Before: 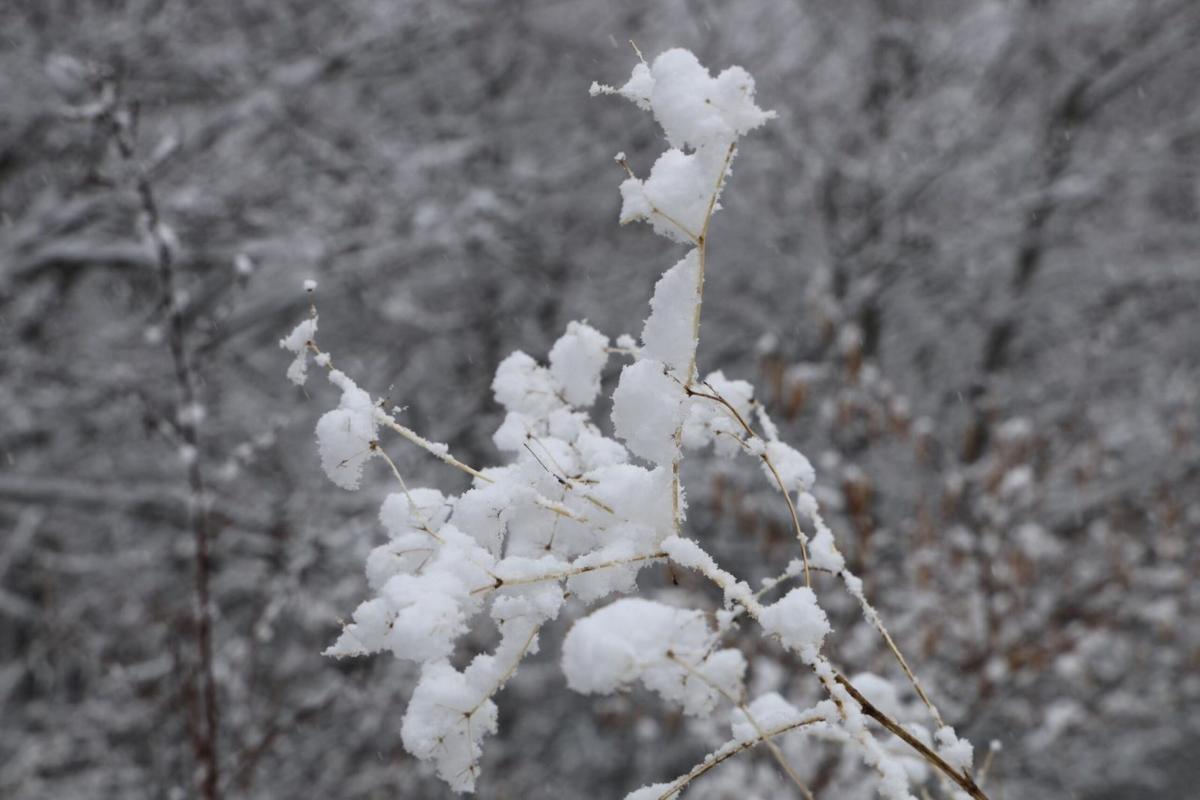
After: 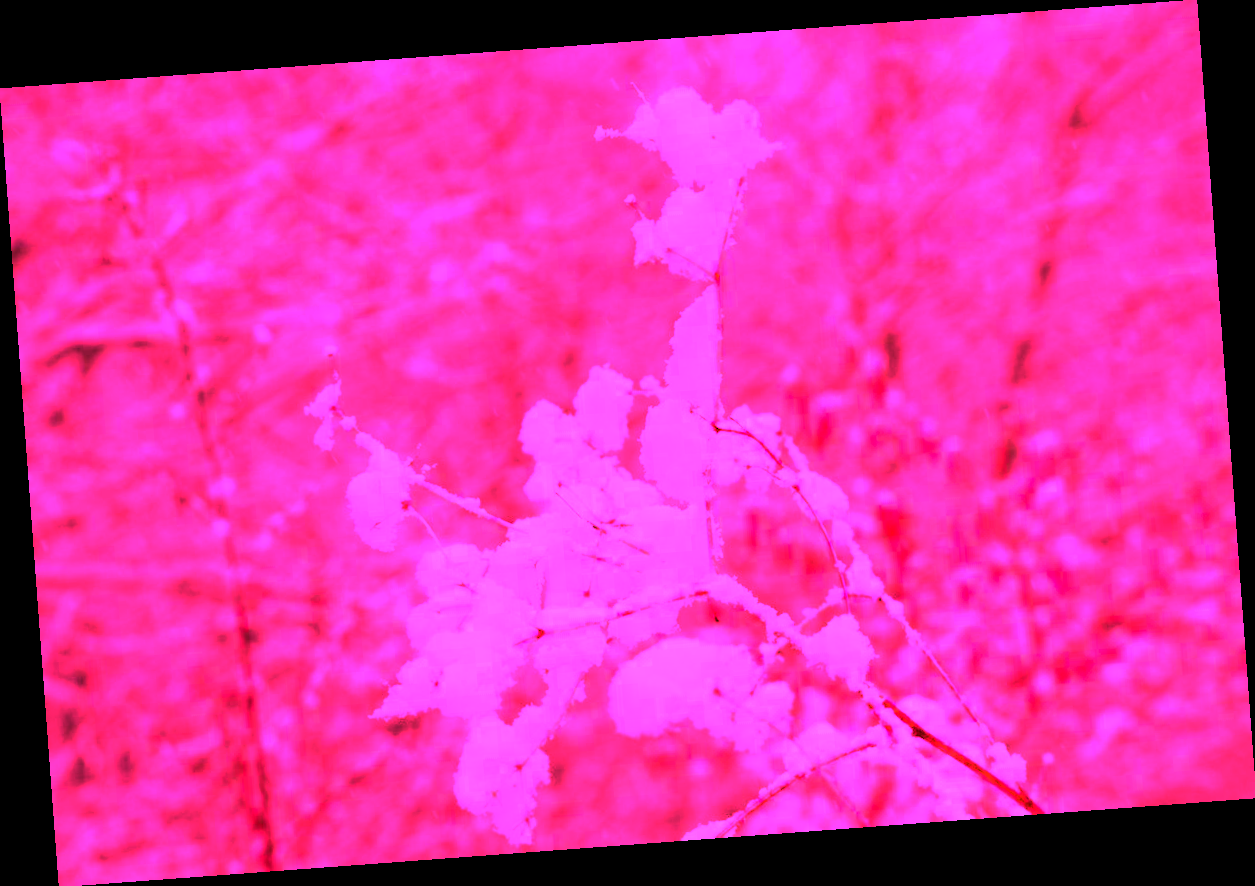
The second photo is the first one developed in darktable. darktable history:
color balance rgb: perceptual saturation grading › global saturation 10%, global vibrance 10%
white balance: red 4.26, blue 1.802
rotate and perspective: rotation -4.25°, automatic cropping off
